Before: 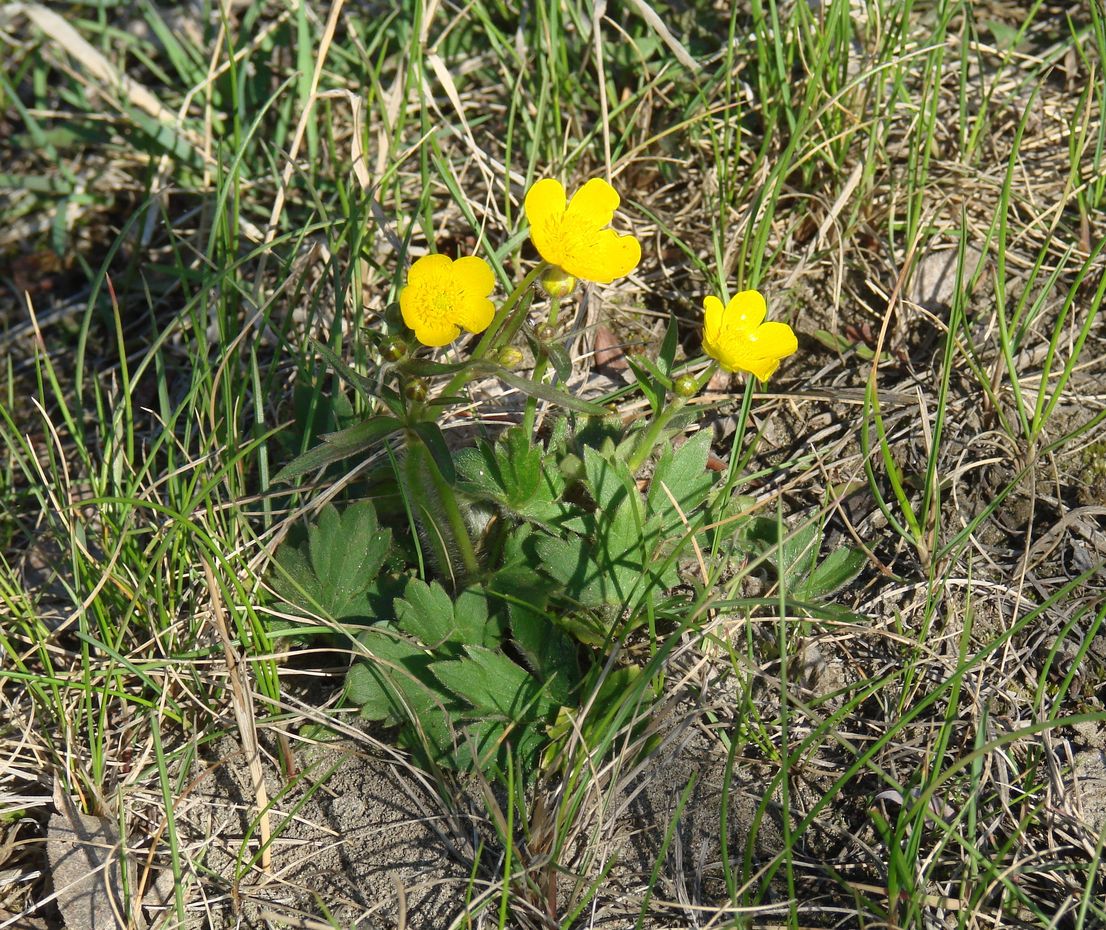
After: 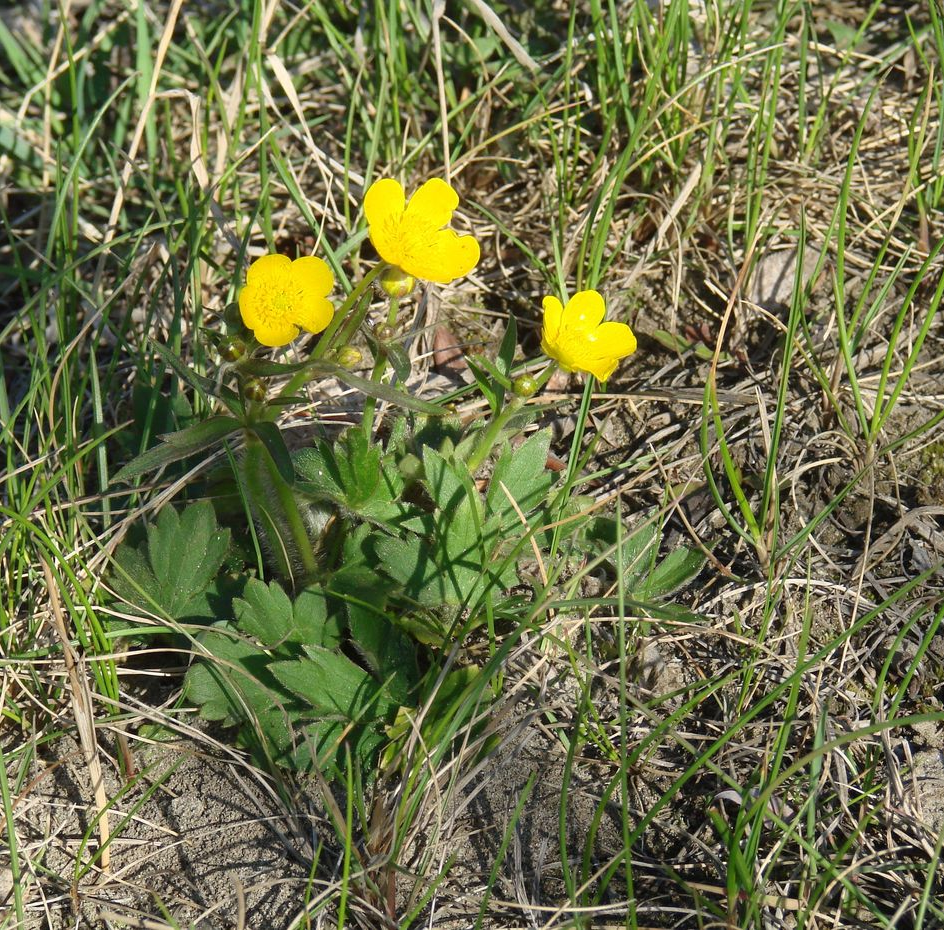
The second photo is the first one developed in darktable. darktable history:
crop and rotate: left 14.58%
